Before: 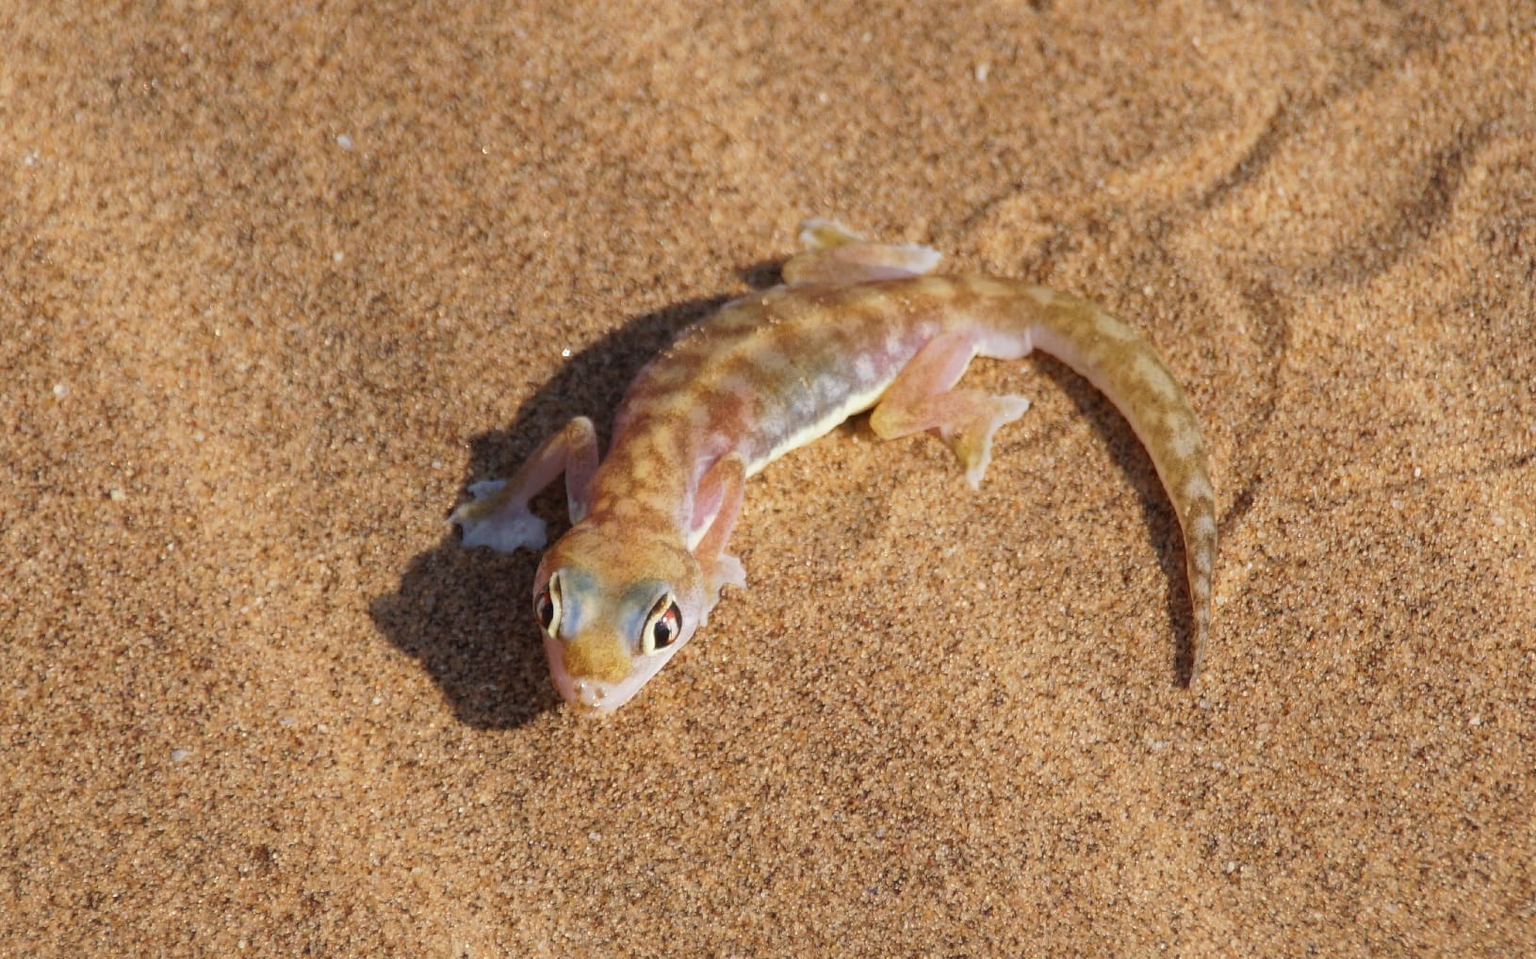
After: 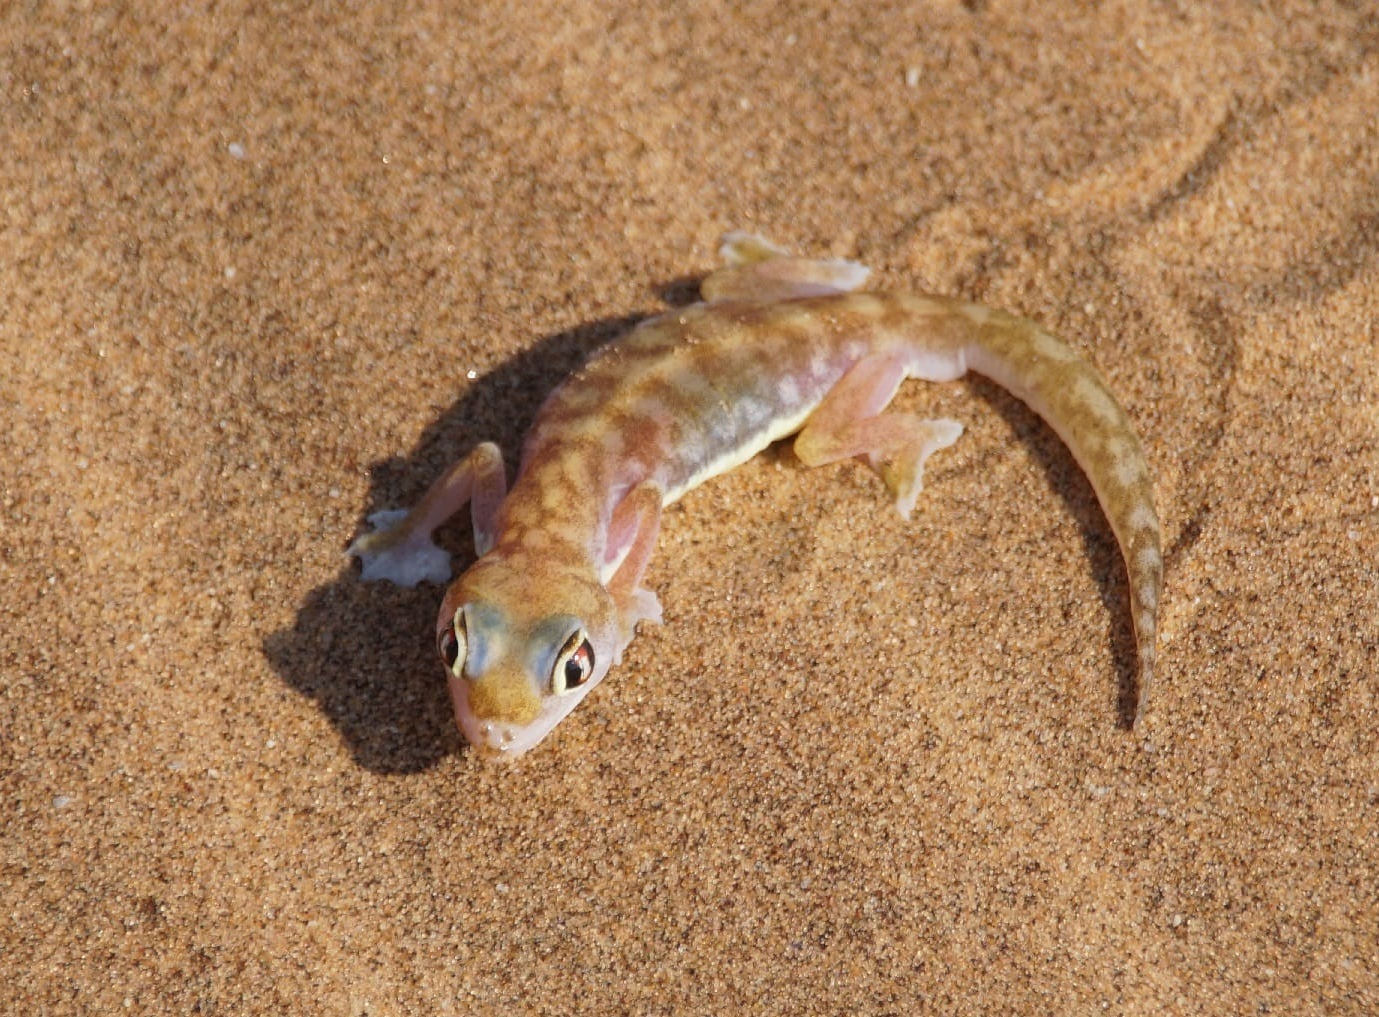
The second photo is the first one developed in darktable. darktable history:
tone equalizer: mask exposure compensation -0.489 EV
crop: left 7.967%, right 7.413%
